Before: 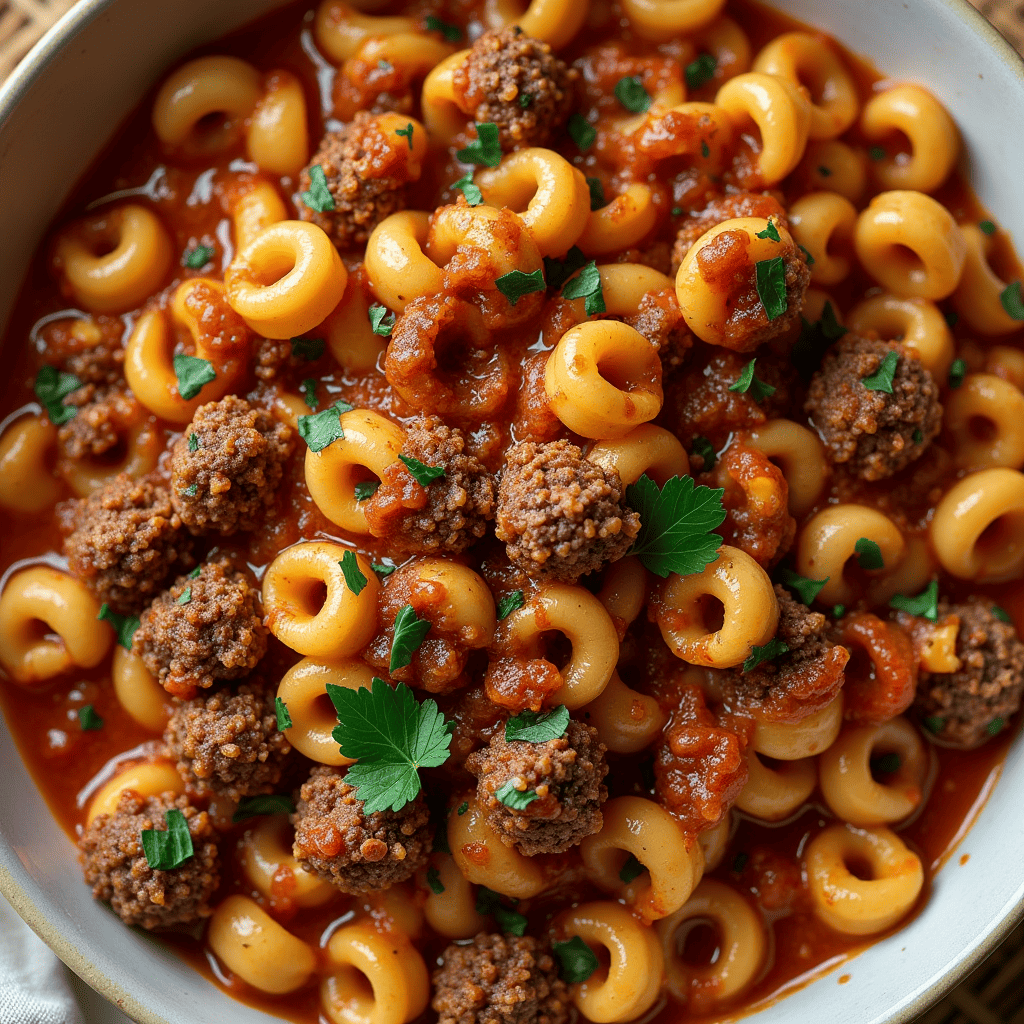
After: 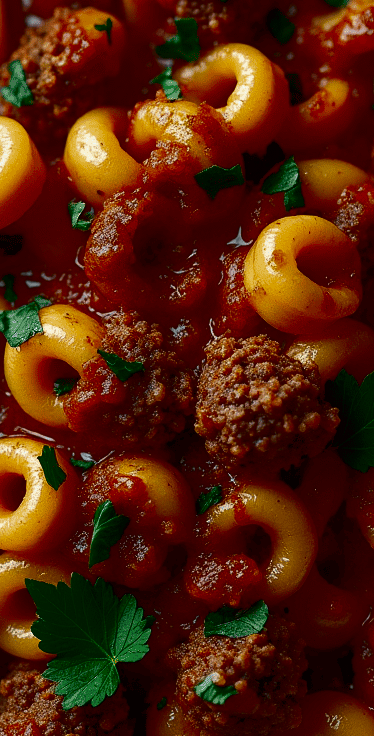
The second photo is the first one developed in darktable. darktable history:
contrast brightness saturation: contrast 0.091, brightness -0.583, saturation 0.171
crop and rotate: left 29.442%, top 10.309%, right 33.948%, bottom 17.807%
tone equalizer: on, module defaults
